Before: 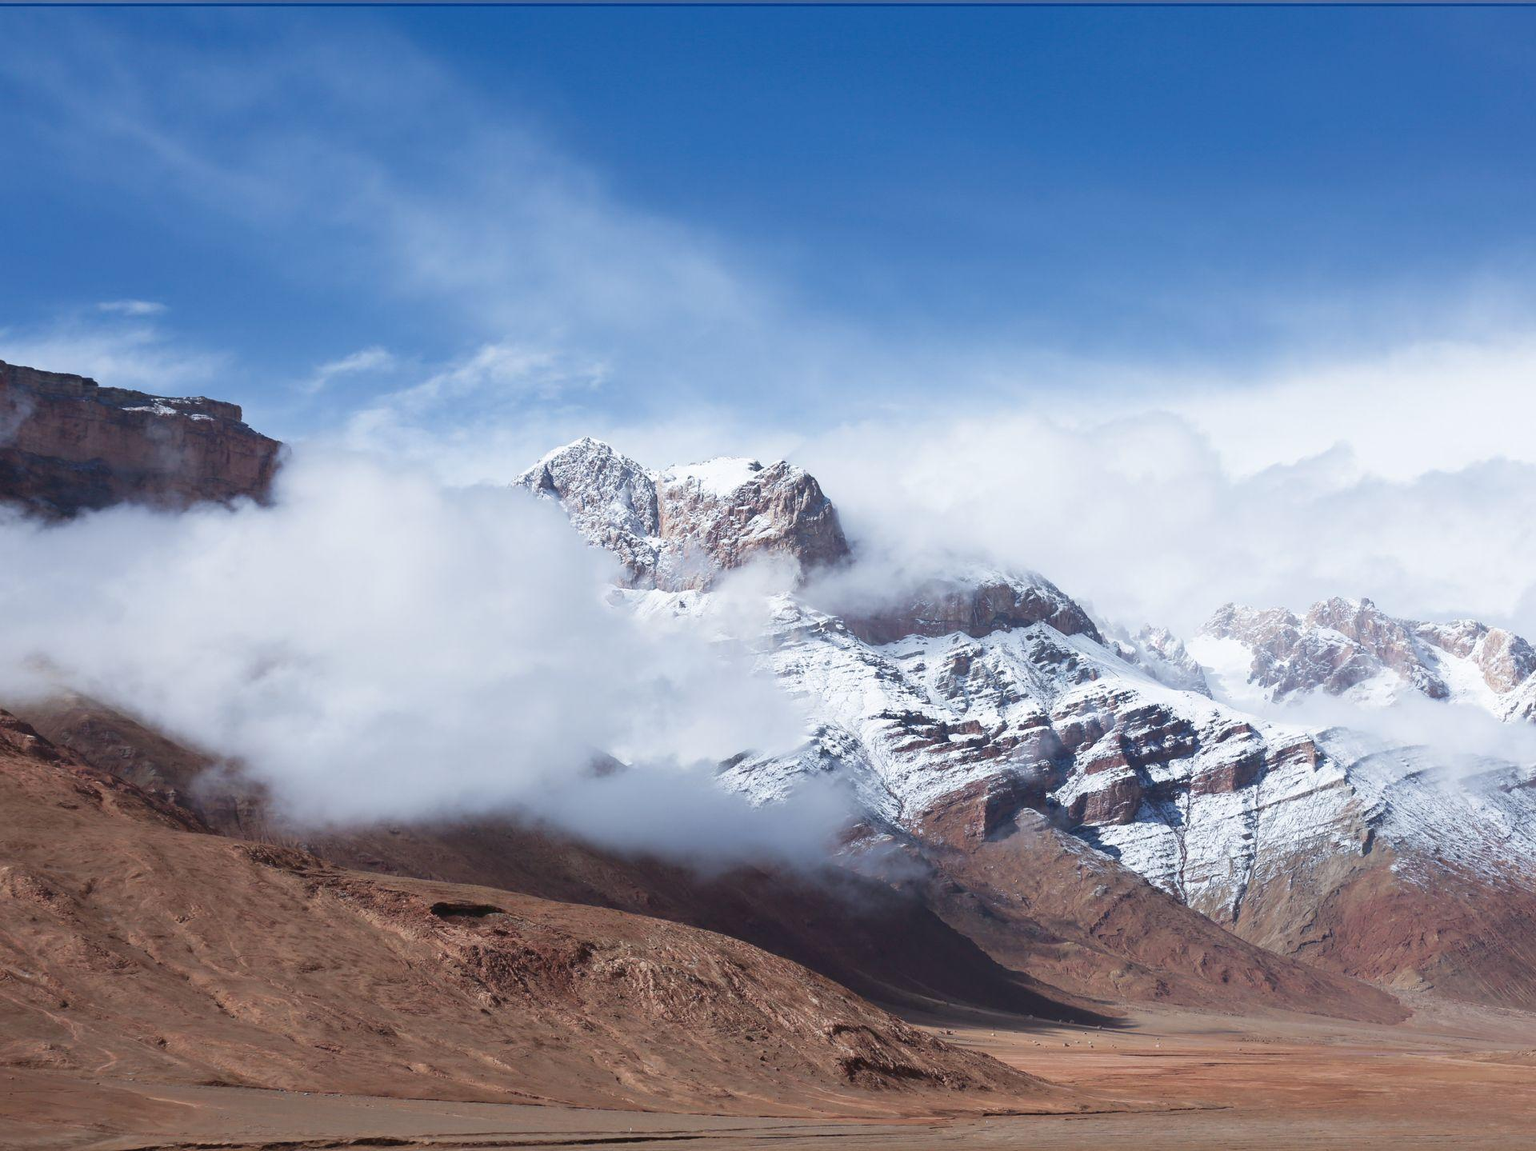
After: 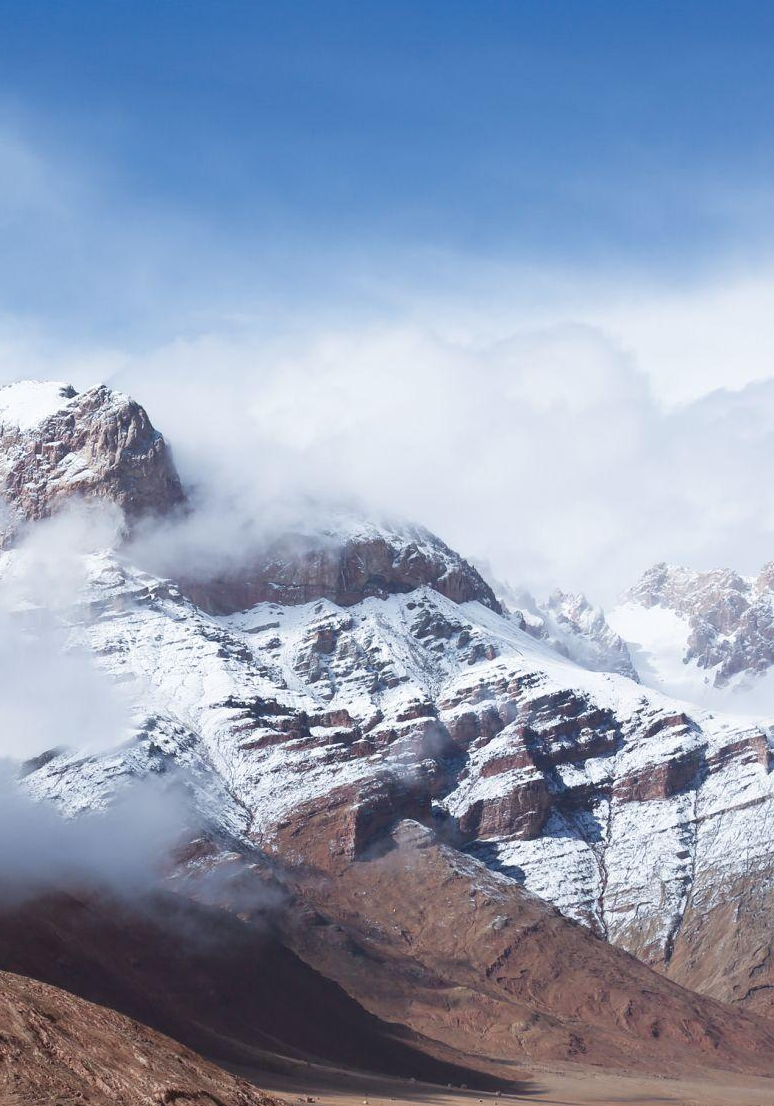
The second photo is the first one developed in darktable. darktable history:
crop: left 45.671%, top 13.307%, right 14.016%, bottom 9.824%
